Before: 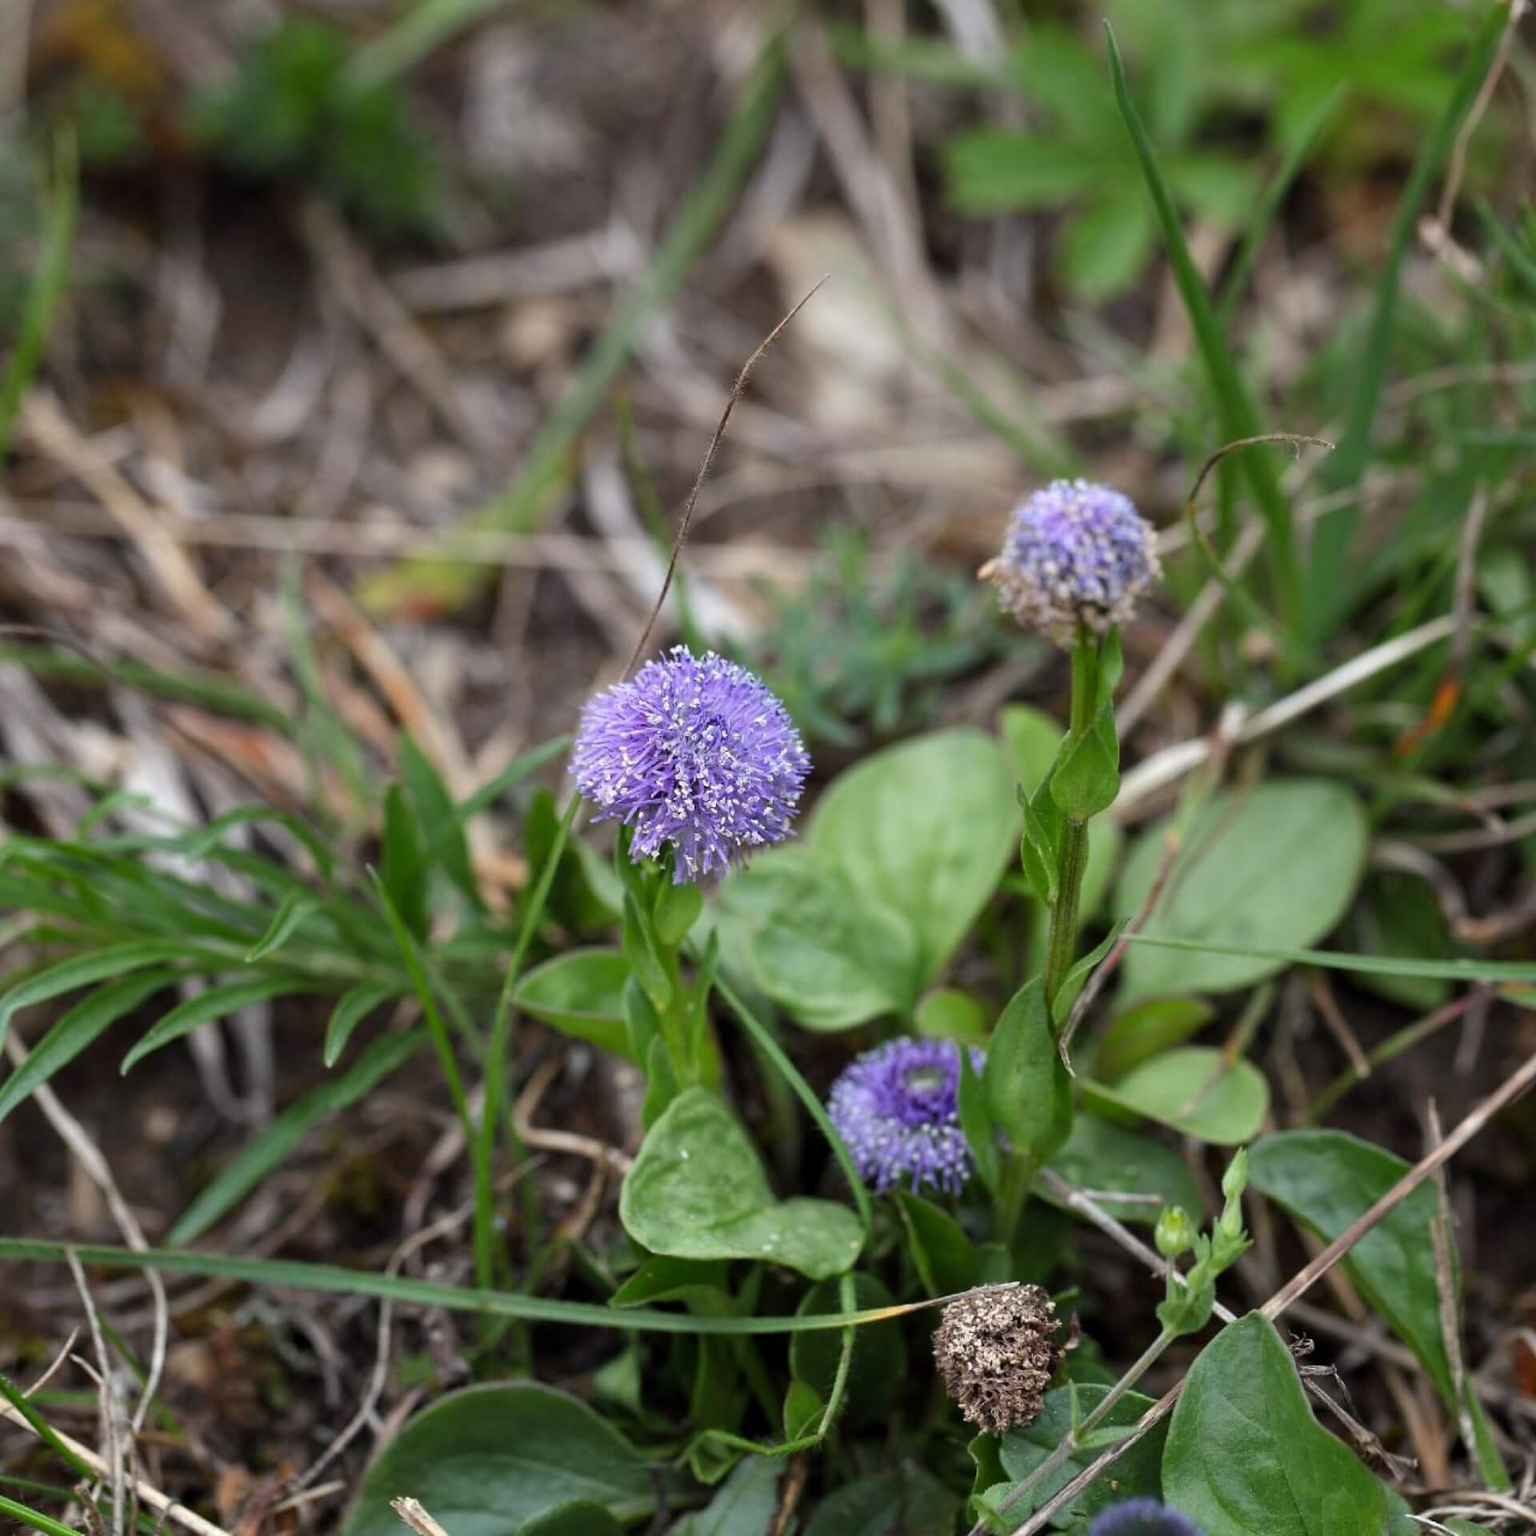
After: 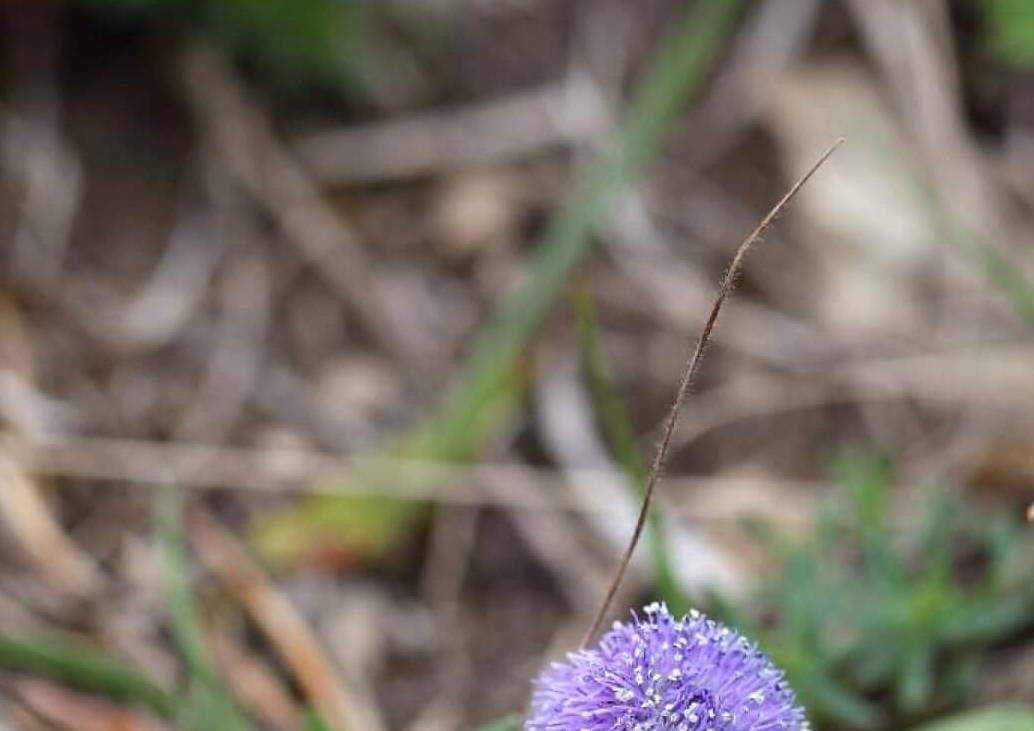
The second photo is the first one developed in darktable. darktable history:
crop: left 10.107%, top 10.633%, right 35.998%, bottom 51.281%
levels: black 0.057%, levels [0, 0.492, 0.984]
